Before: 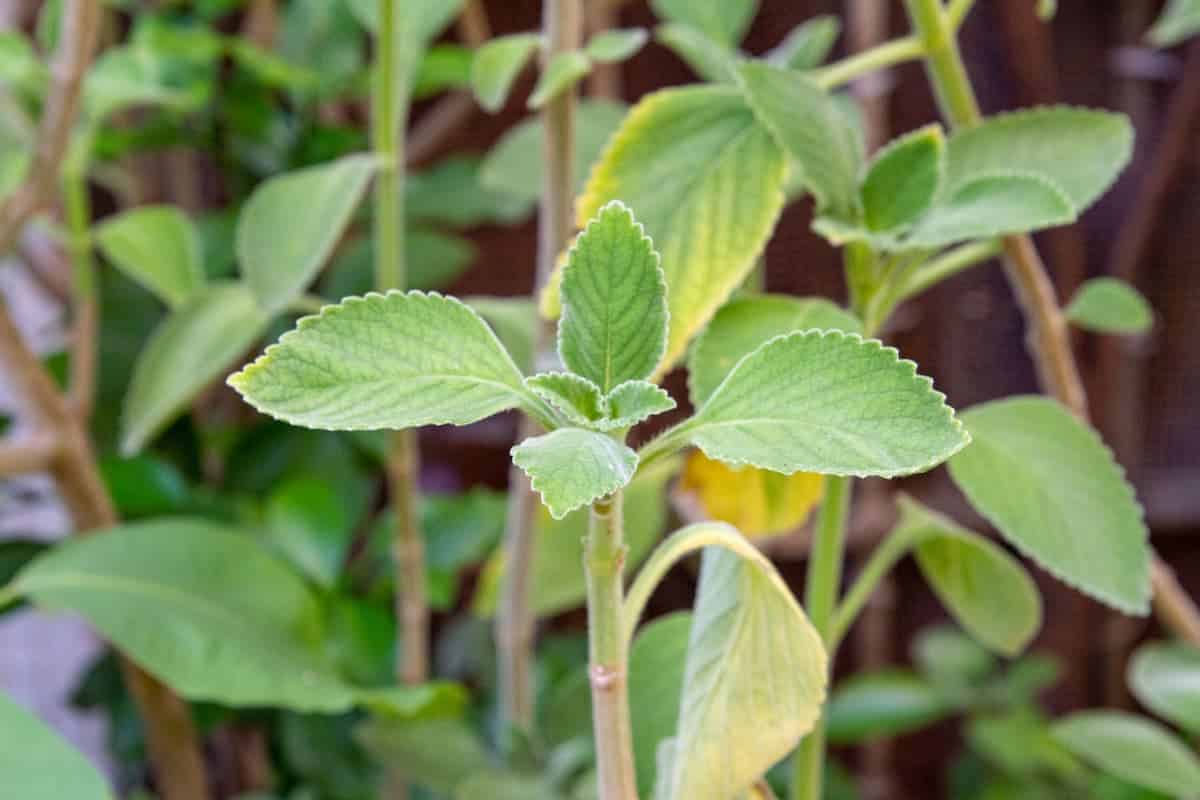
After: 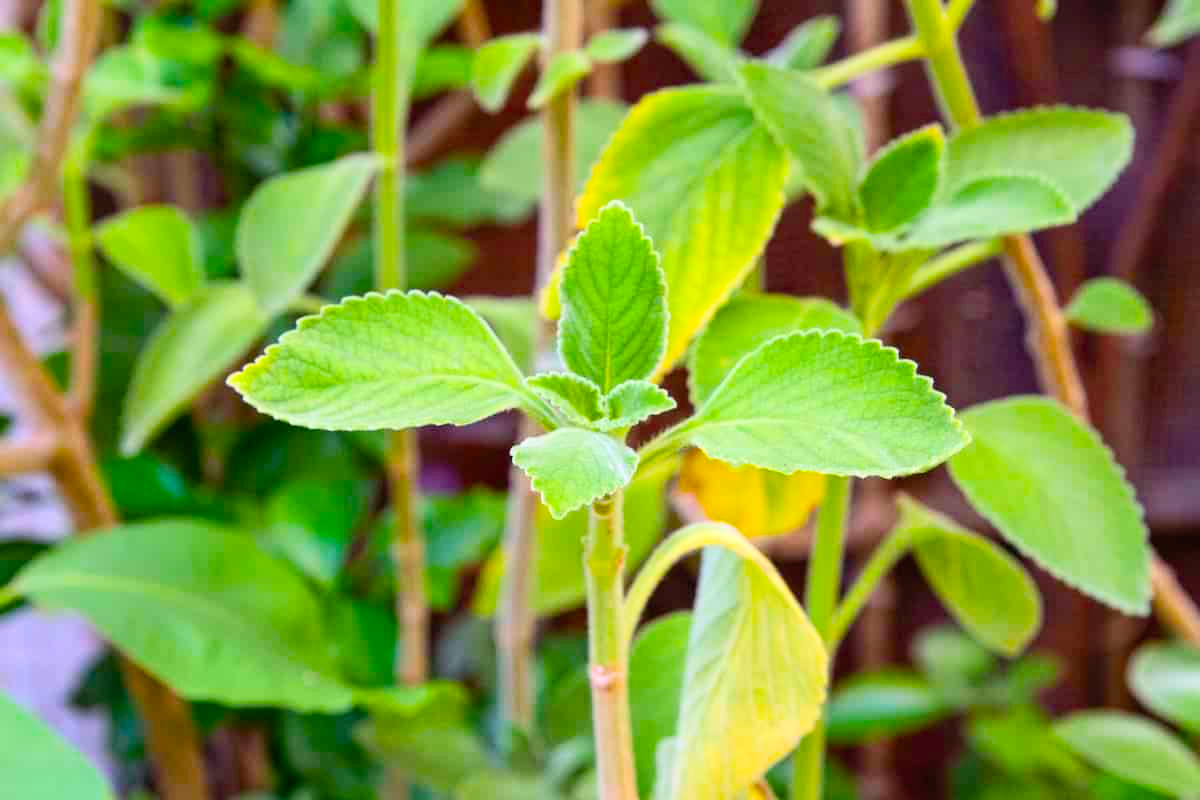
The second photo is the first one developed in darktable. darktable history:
contrast brightness saturation: contrast 0.2, brightness 0.16, saturation 0.22
vibrance: vibrance 0%
color balance rgb: linear chroma grading › global chroma 15%, perceptual saturation grading › global saturation 30%
